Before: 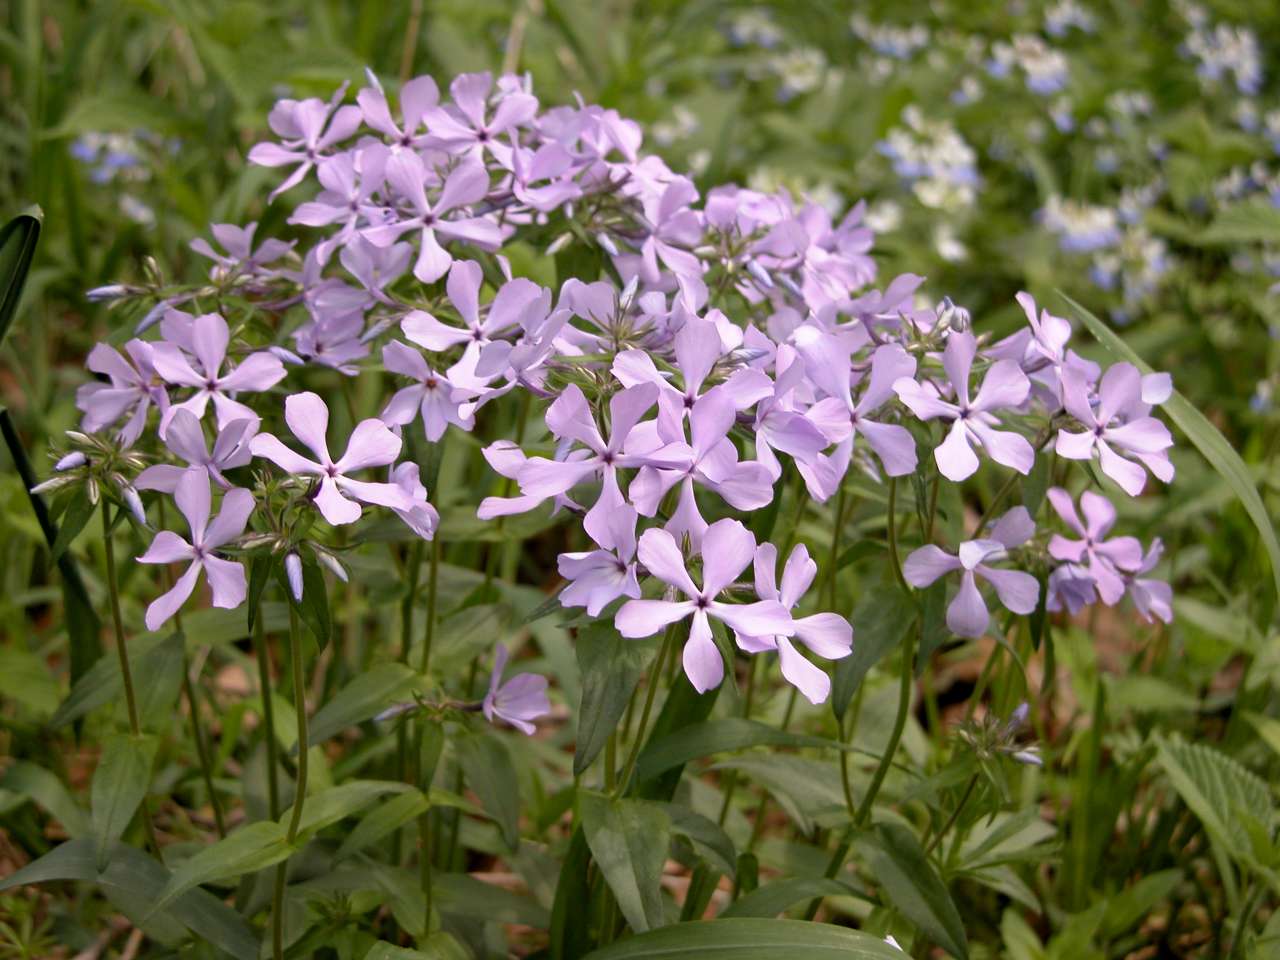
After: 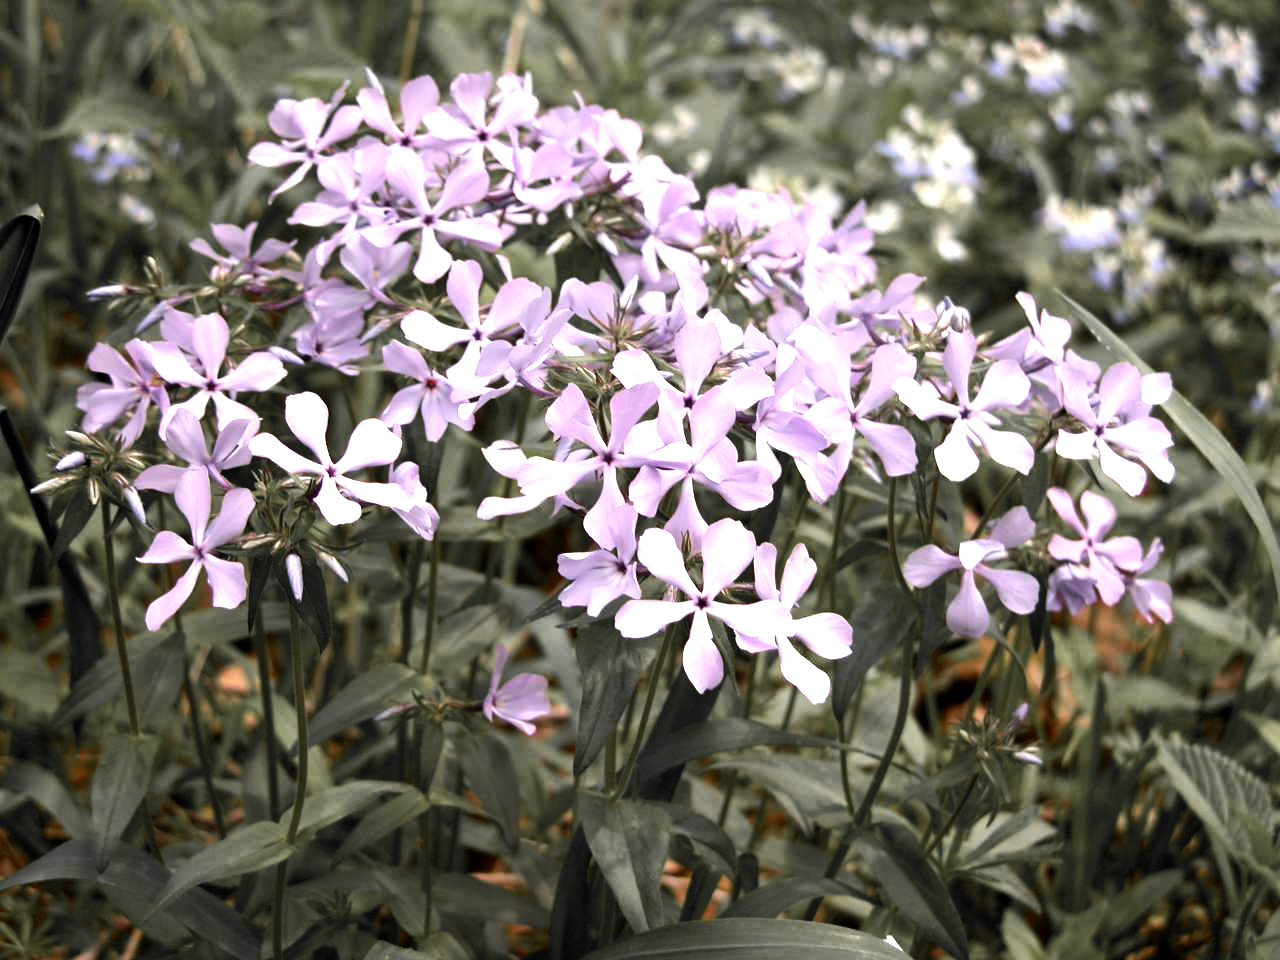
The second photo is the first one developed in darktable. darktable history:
tone equalizer: -8 EV -1.08 EV, -7 EV -1.01 EV, -6 EV -0.867 EV, -5 EV -0.578 EV, -3 EV 0.578 EV, -2 EV 0.867 EV, -1 EV 1.01 EV, +0 EV 1.08 EV, edges refinement/feathering 500, mask exposure compensation -1.57 EV, preserve details no
color zones: curves: ch1 [(0, 0.679) (0.143, 0.647) (0.286, 0.261) (0.378, -0.011) (0.571, 0.396) (0.714, 0.399) (0.857, 0.406) (1, 0.679)]
